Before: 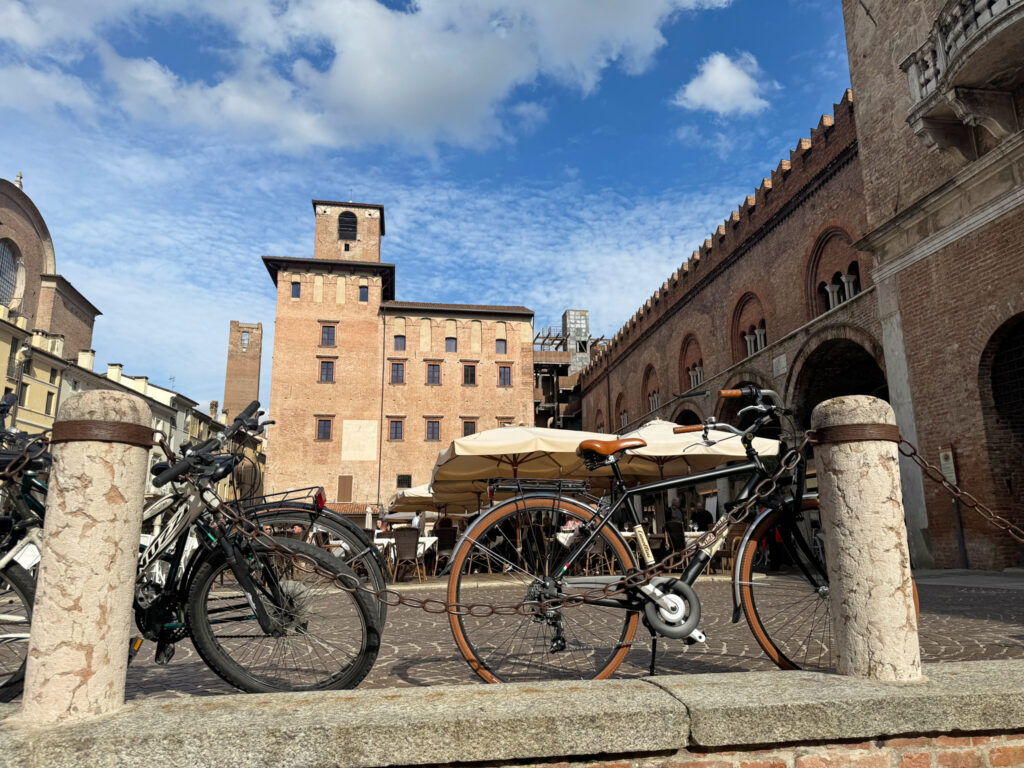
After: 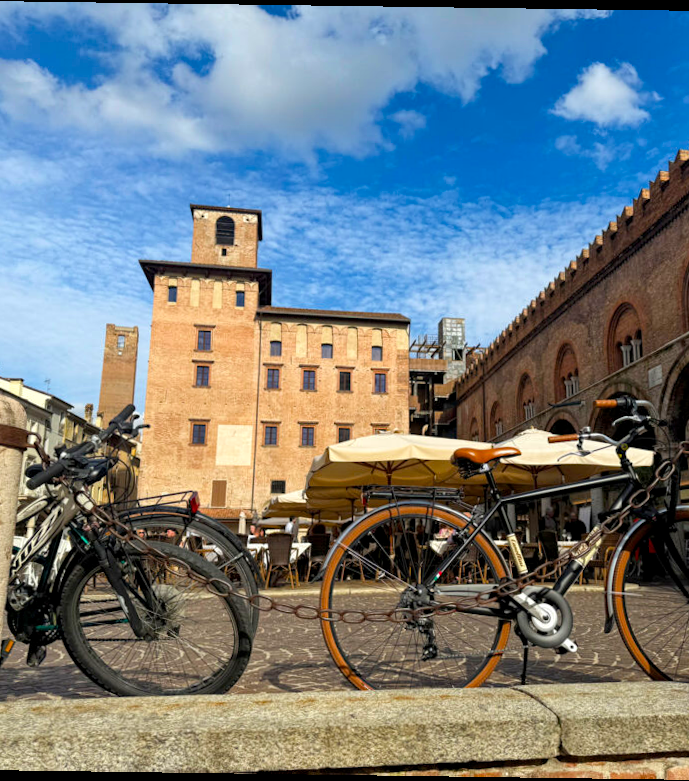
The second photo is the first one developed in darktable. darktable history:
local contrast: highlights 100%, shadows 100%, detail 120%, midtone range 0.2
crop and rotate: left 12.648%, right 20.685%
rotate and perspective: rotation 0.8°, automatic cropping off
velvia: strength 32%, mid-tones bias 0.2
